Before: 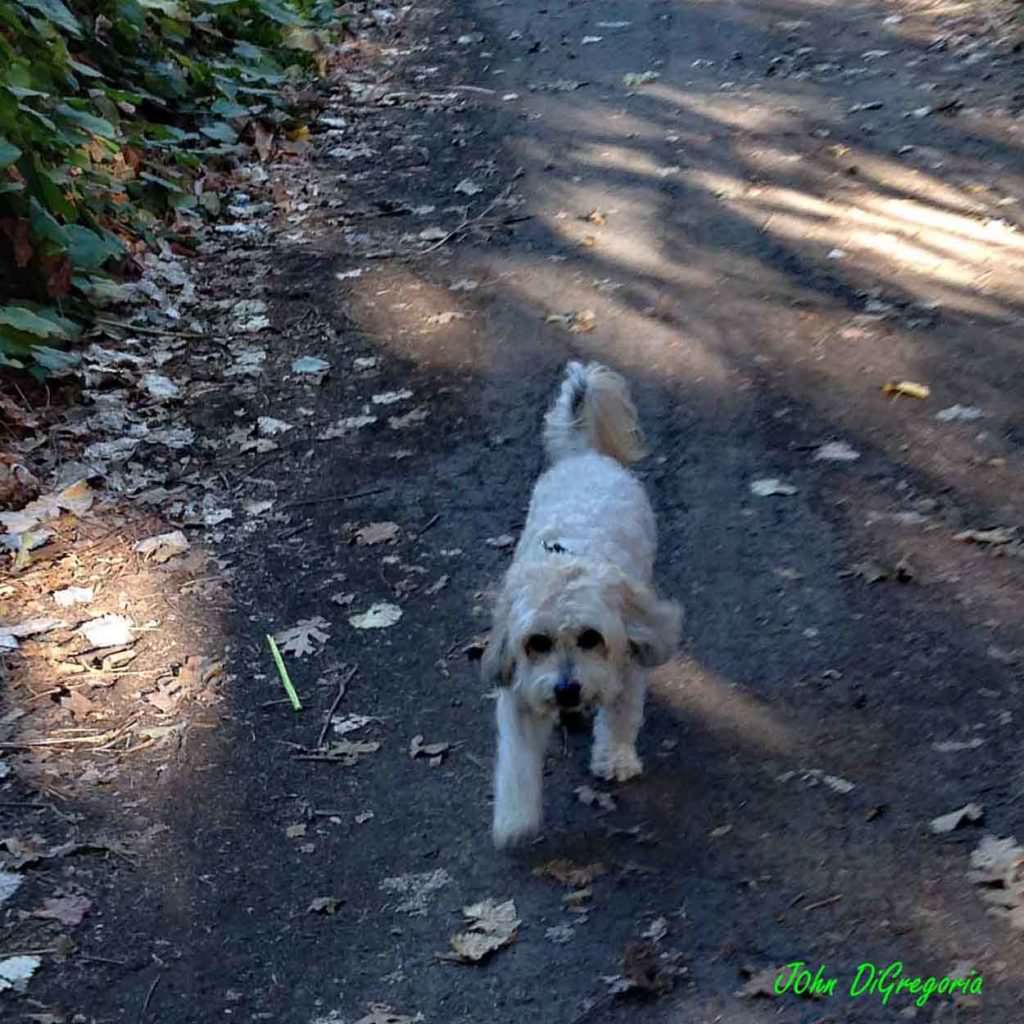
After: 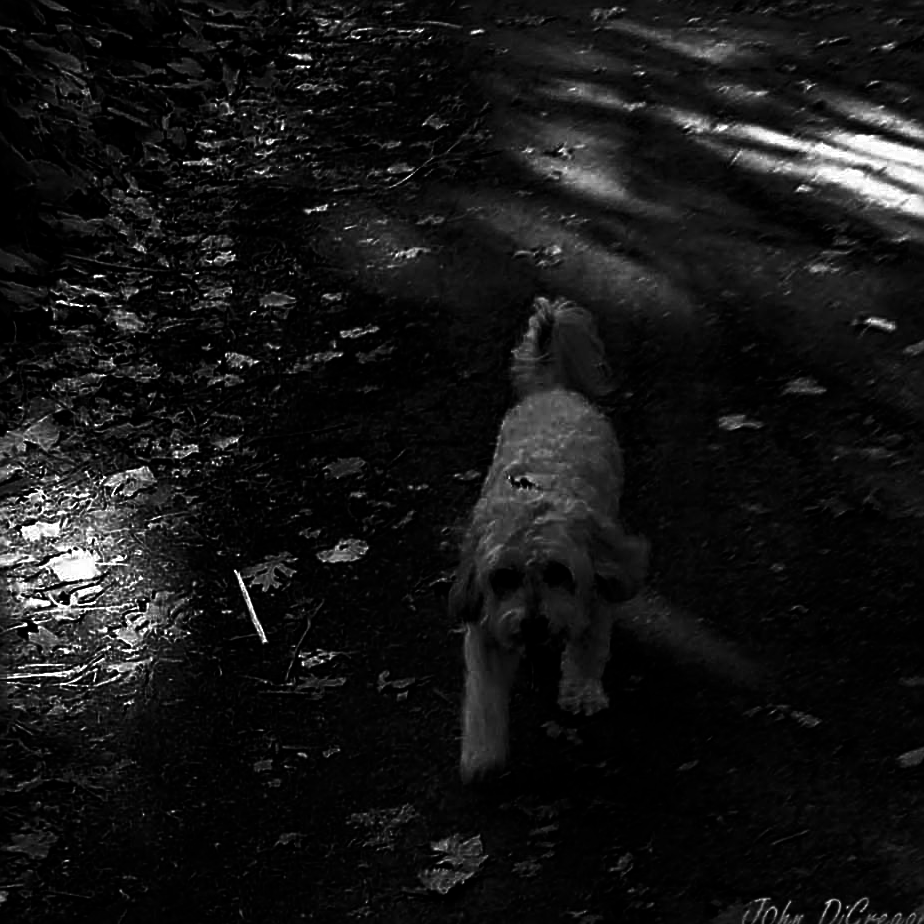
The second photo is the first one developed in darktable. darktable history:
monochrome: on, module defaults
sharpen: radius 2.584, amount 0.688
contrast brightness saturation: brightness -1, saturation 1
crop: left 3.305%, top 6.436%, right 6.389%, bottom 3.258%
